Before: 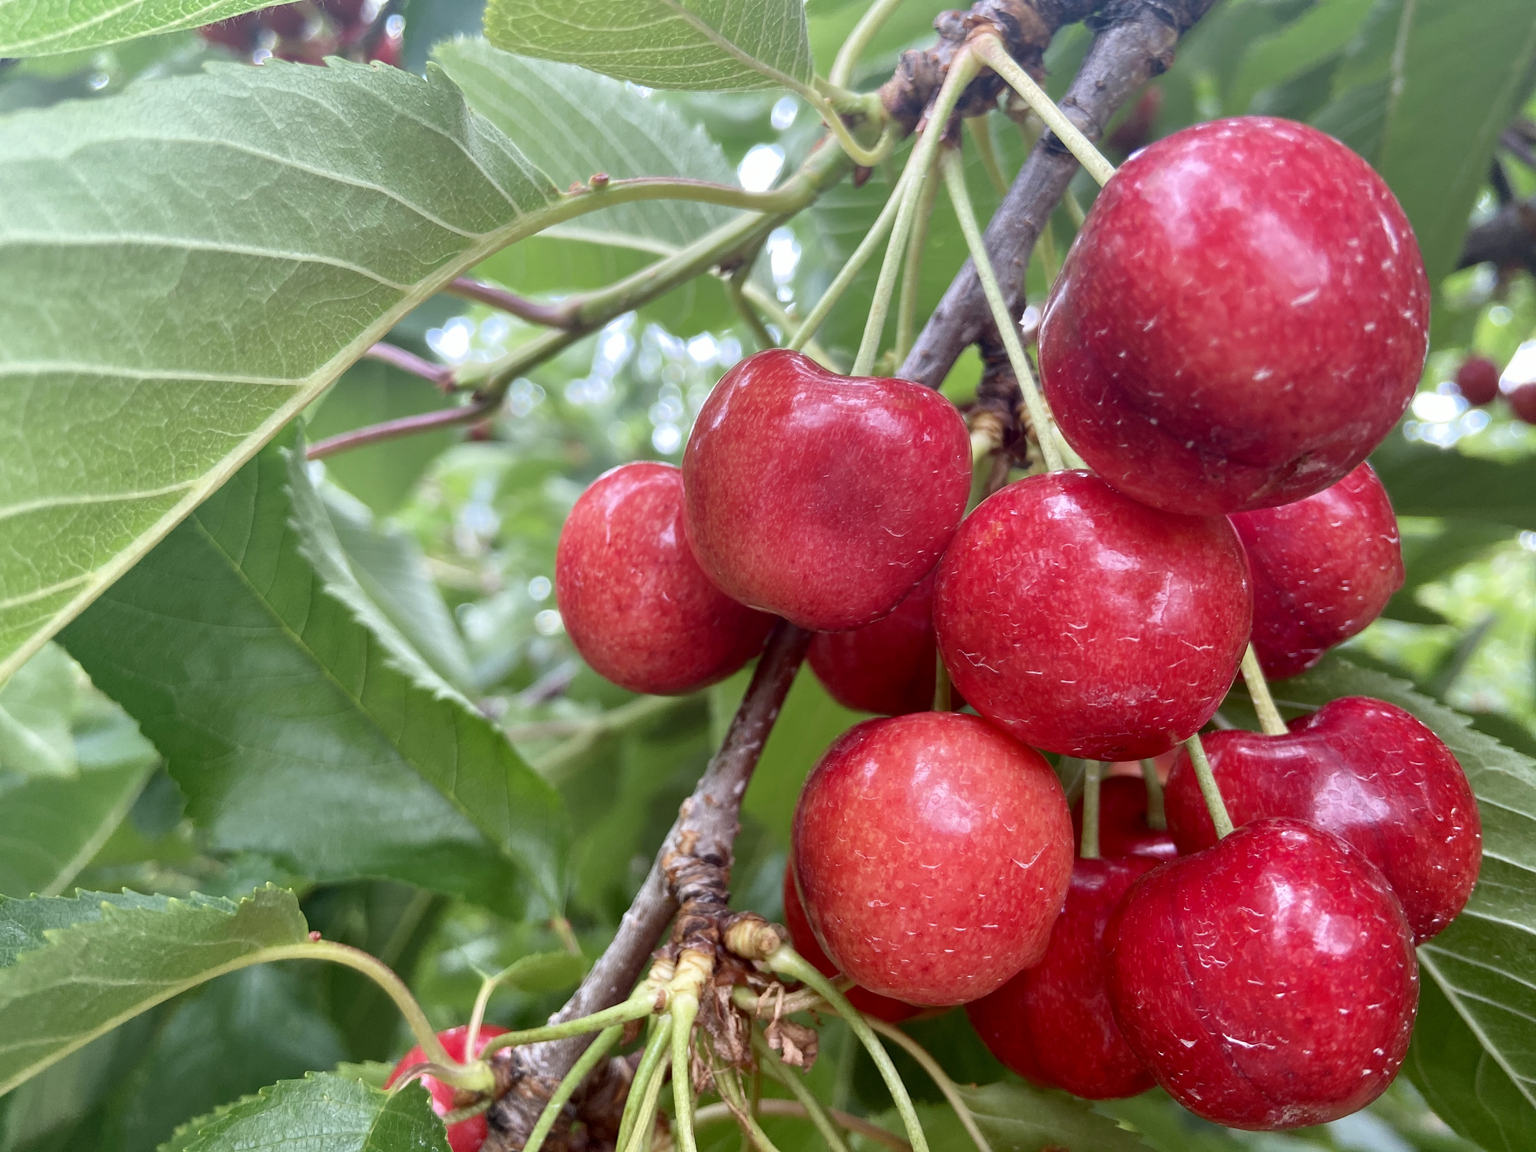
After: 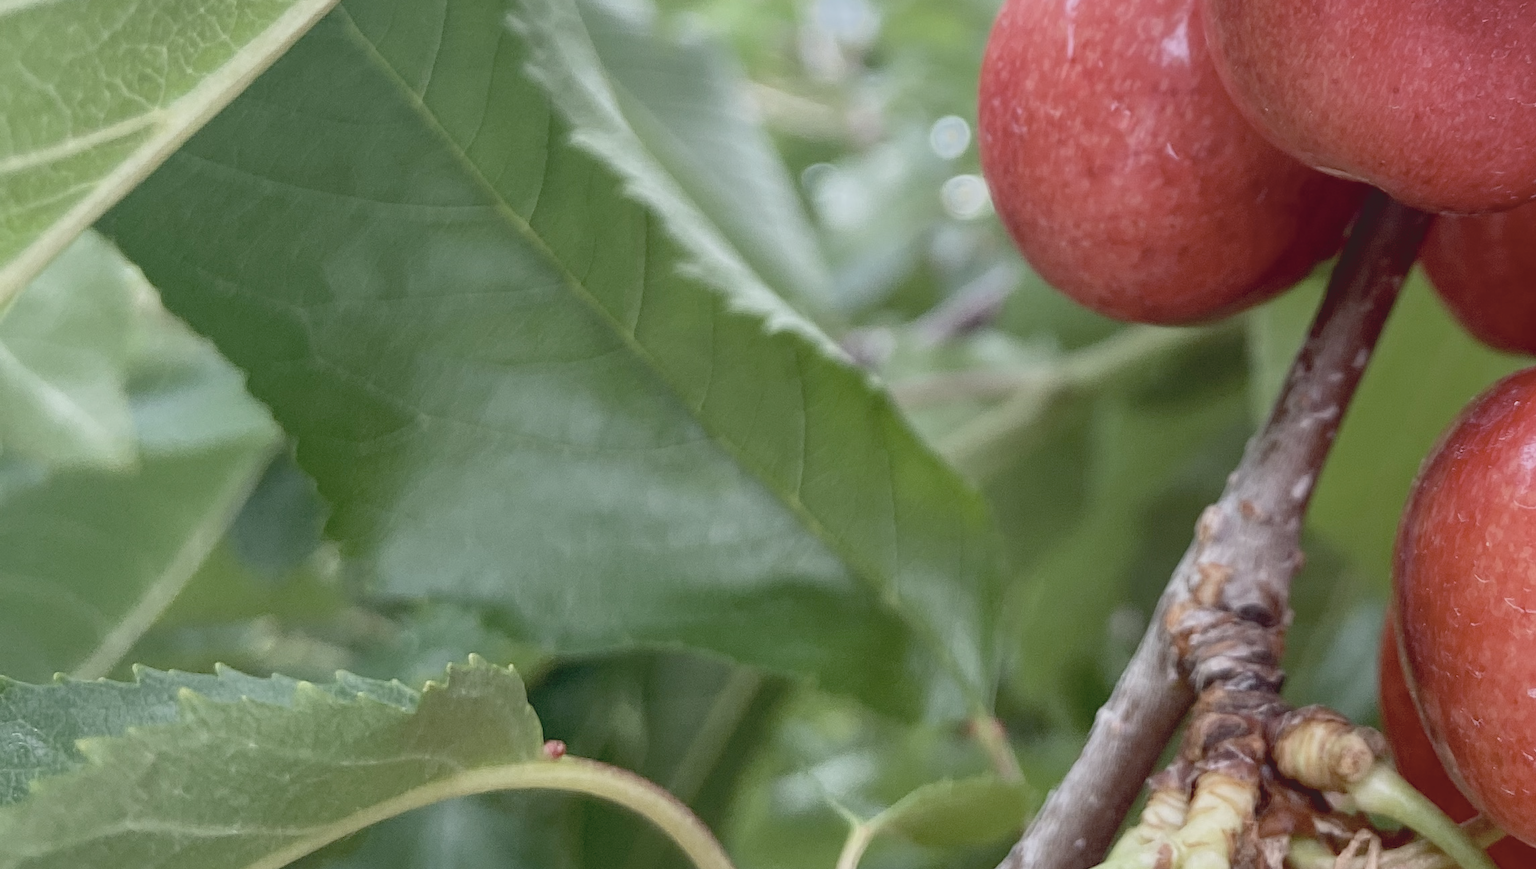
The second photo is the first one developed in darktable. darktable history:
local contrast: highlights 102%, shadows 97%, detail 119%, midtone range 0.2
contrast brightness saturation: contrast -0.263, saturation -0.43
exposure: black level correction 0.009, exposure 0.016 EV, compensate exposure bias true, compensate highlight preservation false
crop: top 44.342%, right 43.175%, bottom 12.763%
